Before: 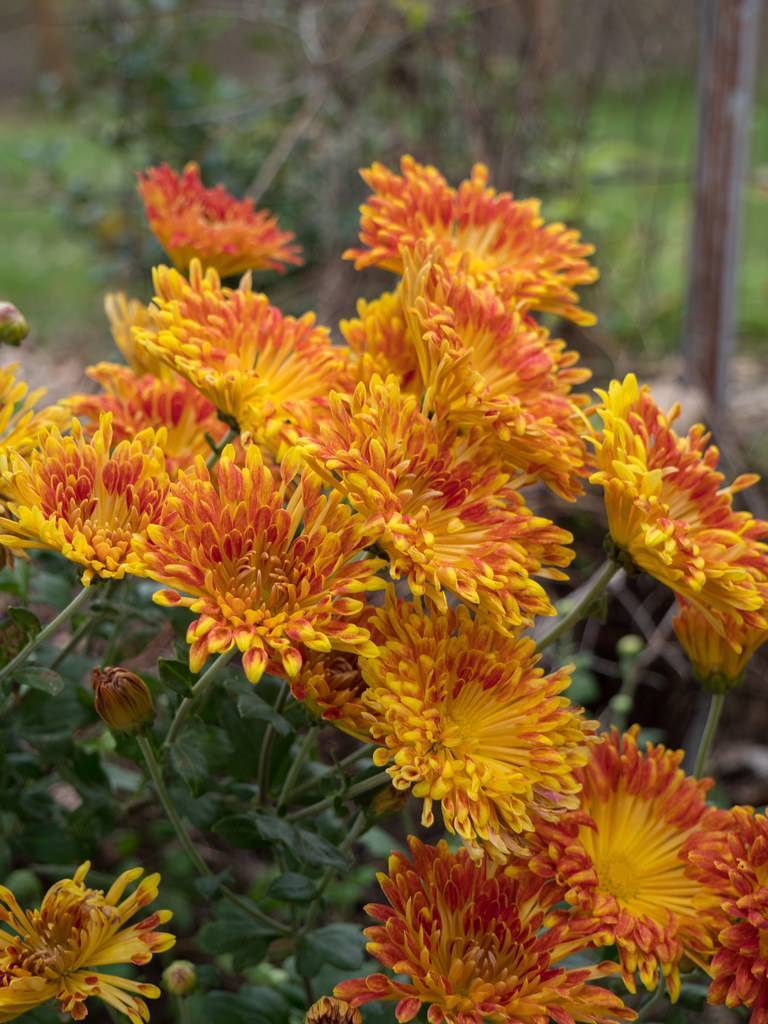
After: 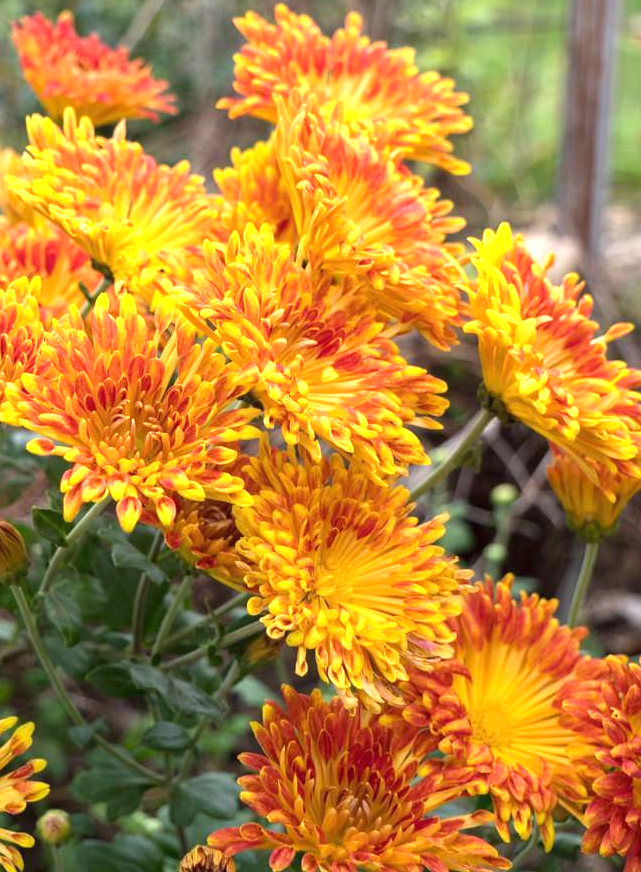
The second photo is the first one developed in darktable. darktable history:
exposure: black level correction 0, exposure 1.098 EV, compensate highlight preservation false
crop: left 16.474%, top 14.756%
